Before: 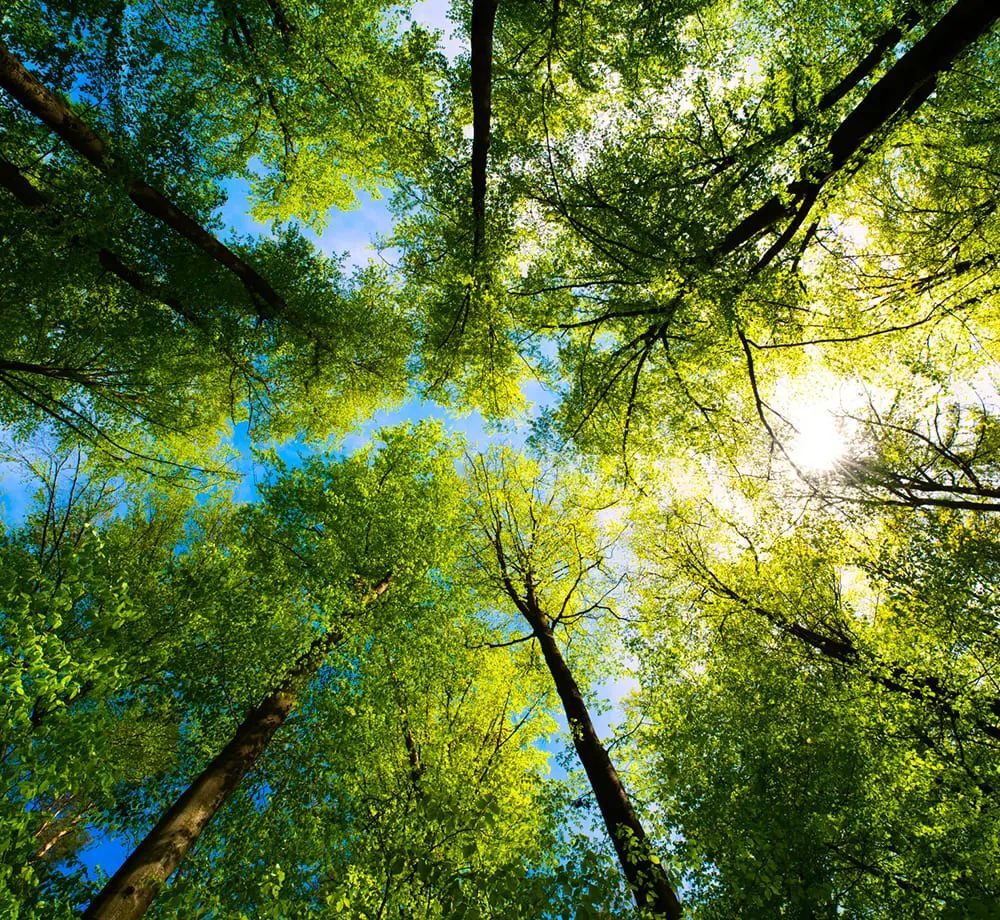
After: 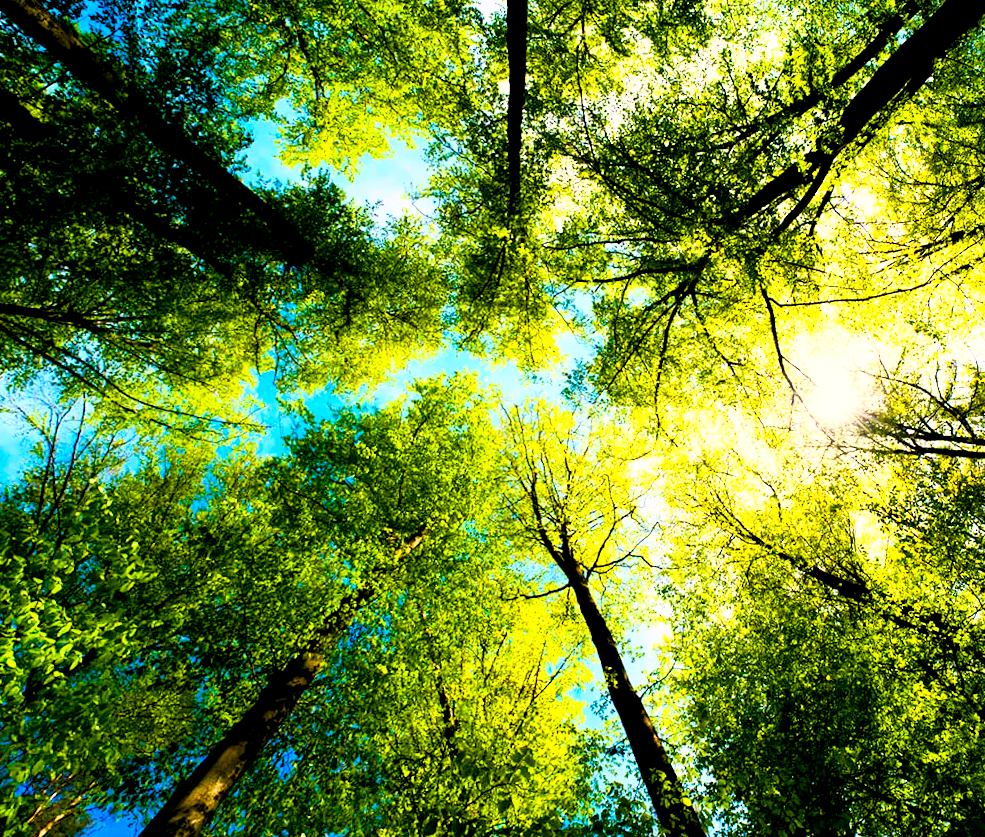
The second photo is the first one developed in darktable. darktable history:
color balance rgb: shadows lift › chroma 3%, shadows lift › hue 280.8°, power › hue 330°, highlights gain › chroma 3%, highlights gain › hue 75.6°, global offset › luminance -1%, perceptual saturation grading › global saturation 20%, perceptual saturation grading › highlights -25%, perceptual saturation grading › shadows 50%, global vibrance 20%
rotate and perspective: rotation -0.013°, lens shift (vertical) -0.027, lens shift (horizontal) 0.178, crop left 0.016, crop right 0.989, crop top 0.082, crop bottom 0.918
tone equalizer: -8 EV -0.417 EV, -7 EV -0.389 EV, -6 EV -0.333 EV, -5 EV -0.222 EV, -3 EV 0.222 EV, -2 EV 0.333 EV, -1 EV 0.389 EV, +0 EV 0.417 EV, edges refinement/feathering 500, mask exposure compensation -1.57 EV, preserve details no
base curve: curves: ch0 [(0, 0) (0.557, 0.834) (1, 1)]
